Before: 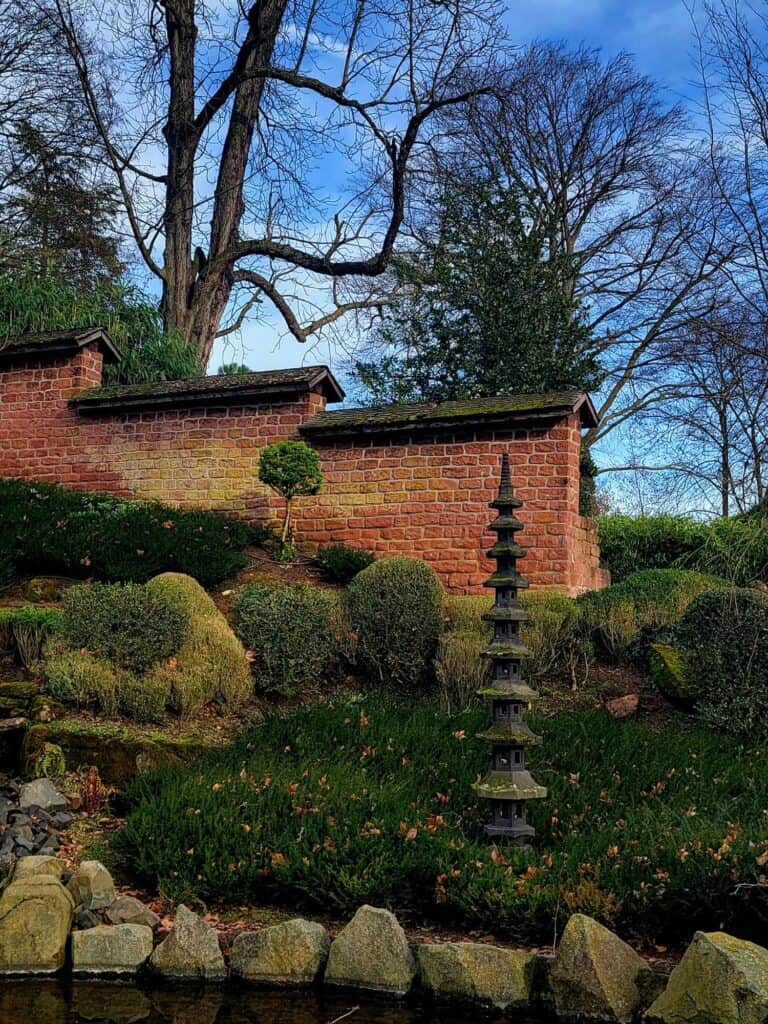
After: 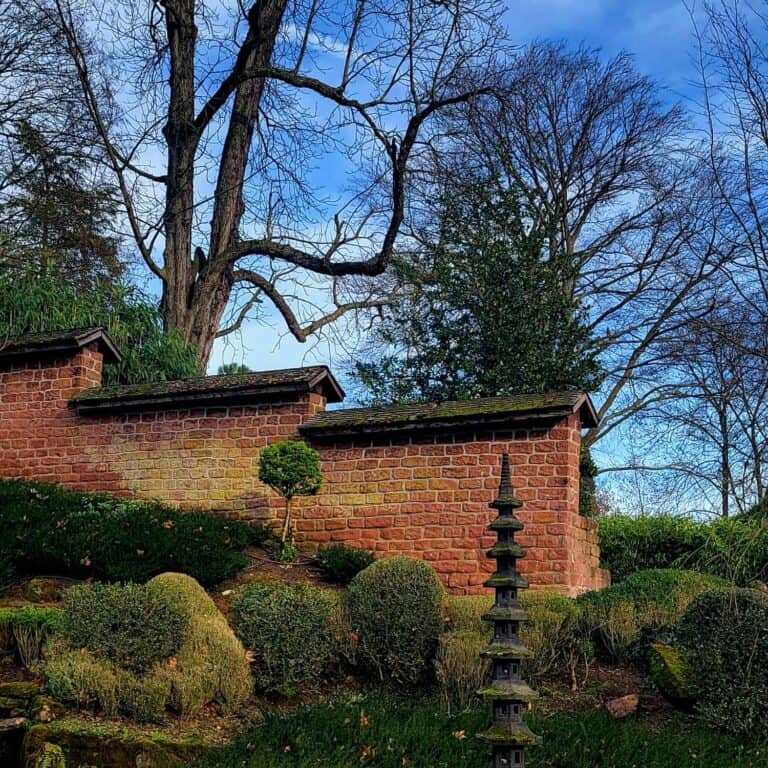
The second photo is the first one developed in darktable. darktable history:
exposure: compensate highlight preservation false
crop: bottom 24.992%
